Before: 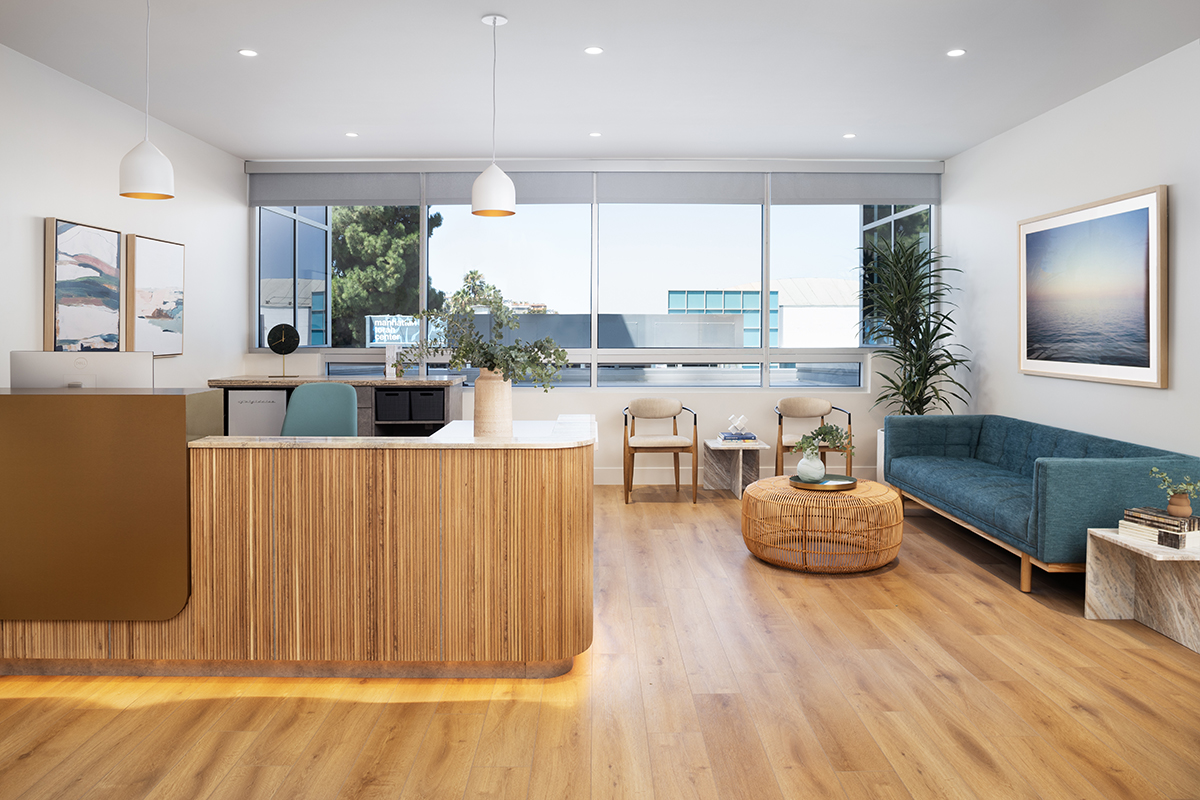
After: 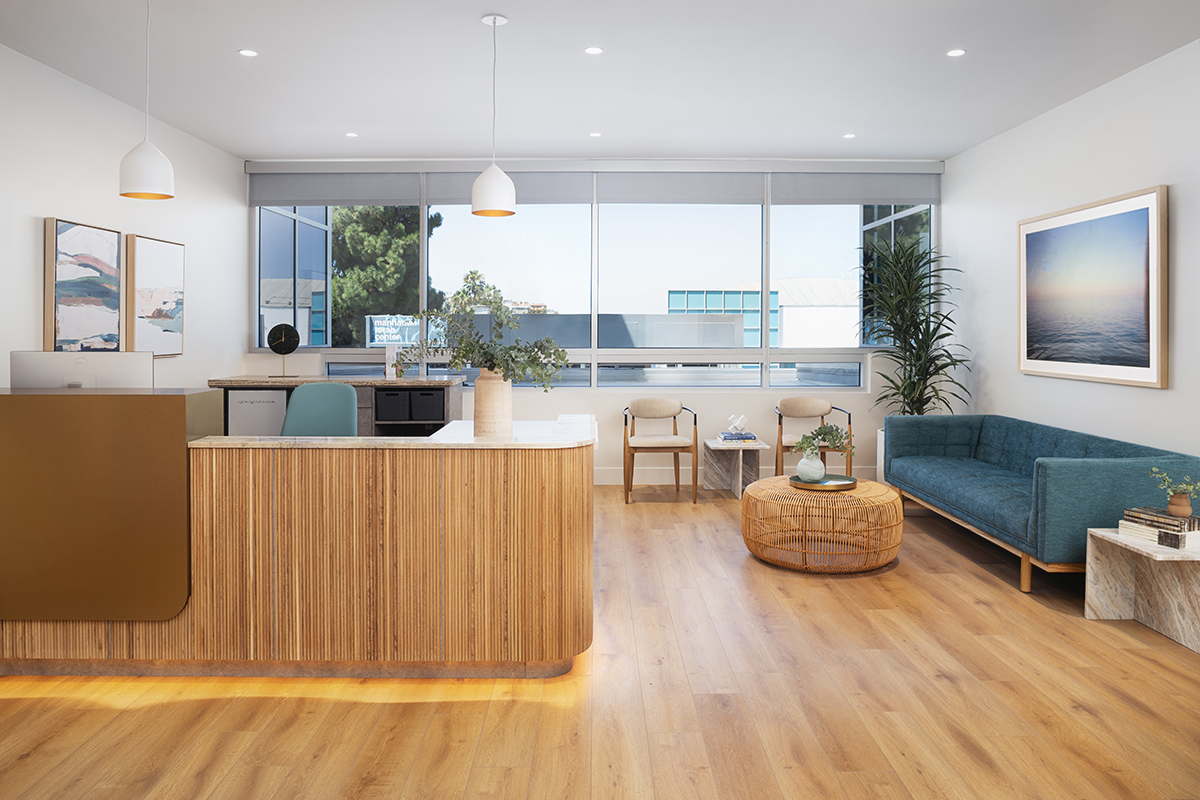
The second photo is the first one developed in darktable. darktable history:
contrast equalizer: y [[0.5, 0.488, 0.462, 0.461, 0.491, 0.5], [0.5 ×6], [0.5 ×6], [0 ×6], [0 ×6]]
